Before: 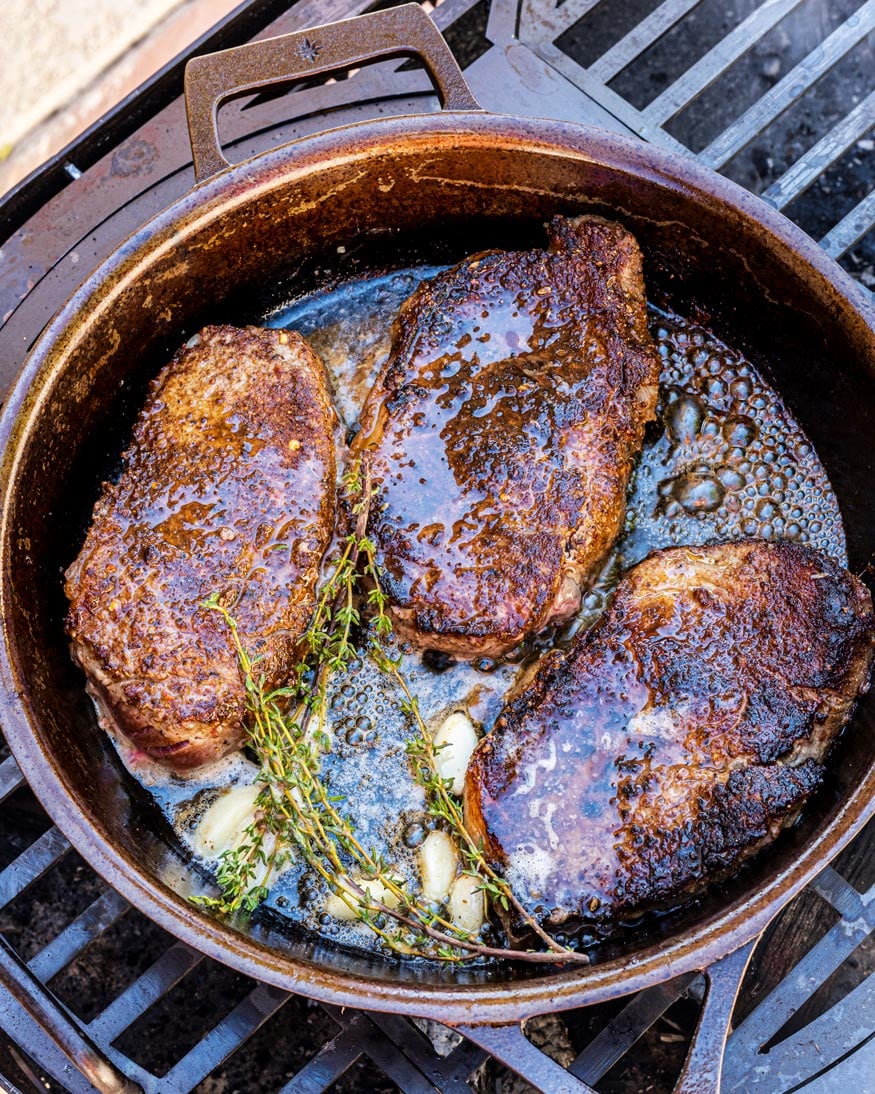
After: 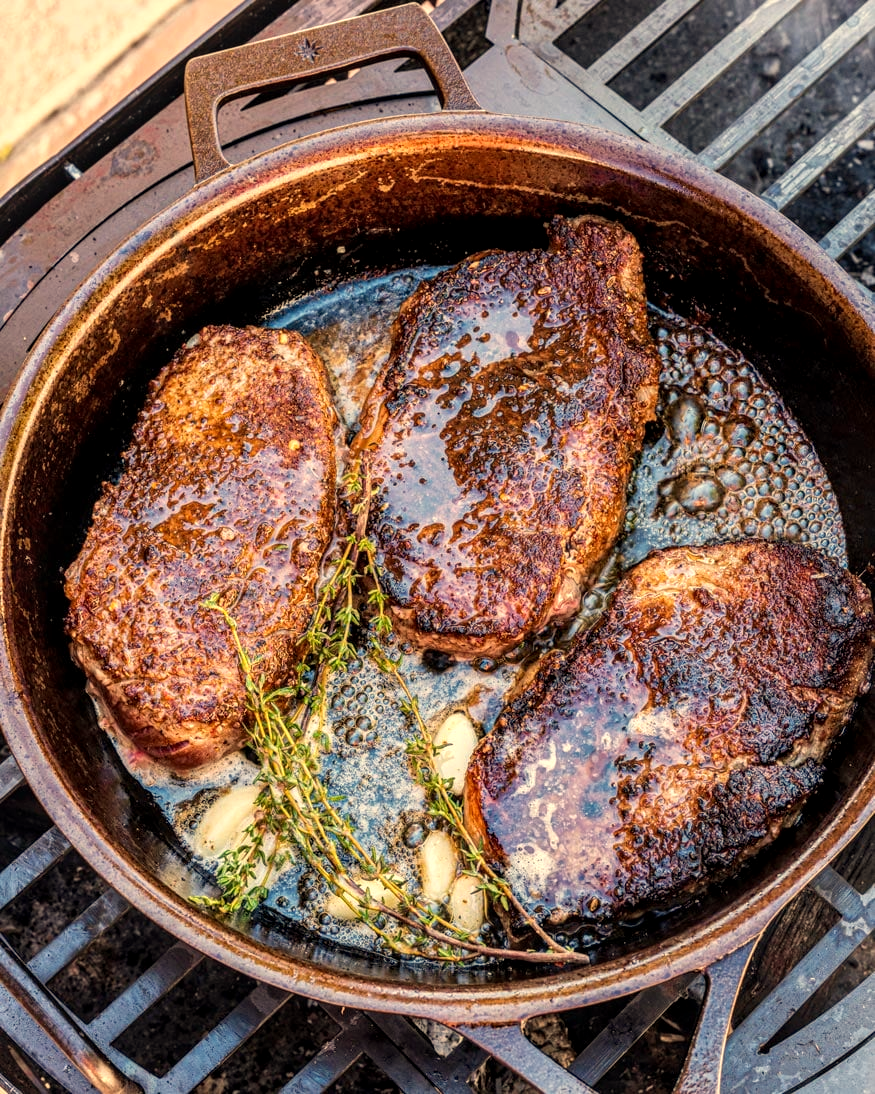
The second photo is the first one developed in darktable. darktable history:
local contrast: on, module defaults
white balance: red 1.123, blue 0.83
